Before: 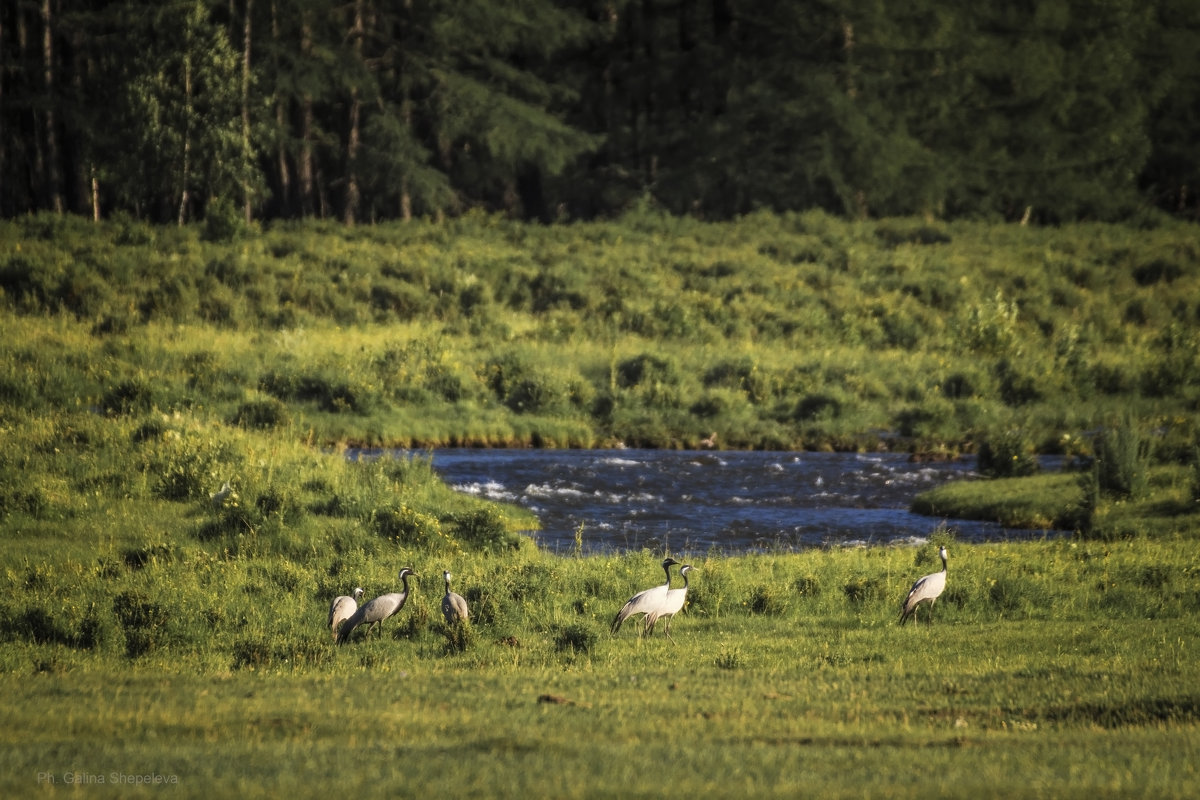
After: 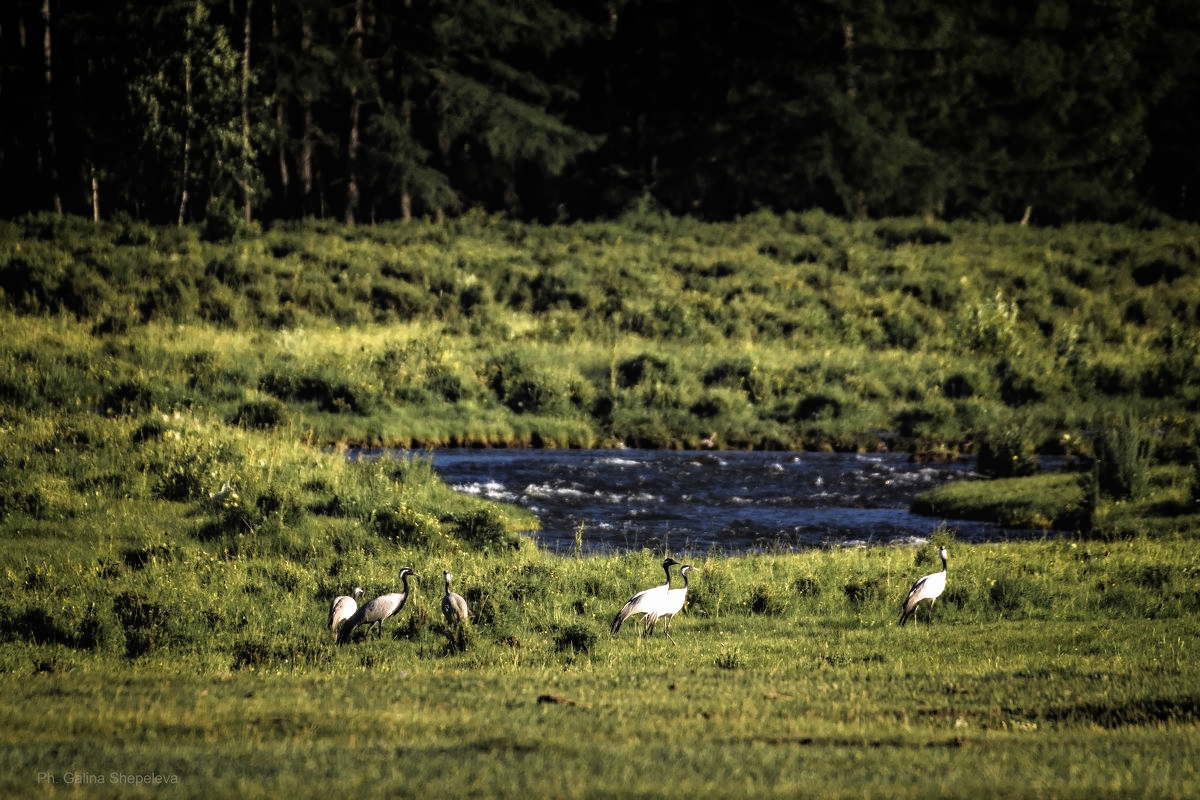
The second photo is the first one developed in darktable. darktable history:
filmic rgb: black relative exposure -8.26 EV, white relative exposure 2.2 EV, target white luminance 99.998%, hardness 7.1, latitude 75.38%, contrast 1.314, highlights saturation mix -1.97%, shadows ↔ highlights balance 30.76%
local contrast: mode bilateral grid, contrast 100, coarseness 100, detail 90%, midtone range 0.2
haze removal: compatibility mode true, adaptive false
